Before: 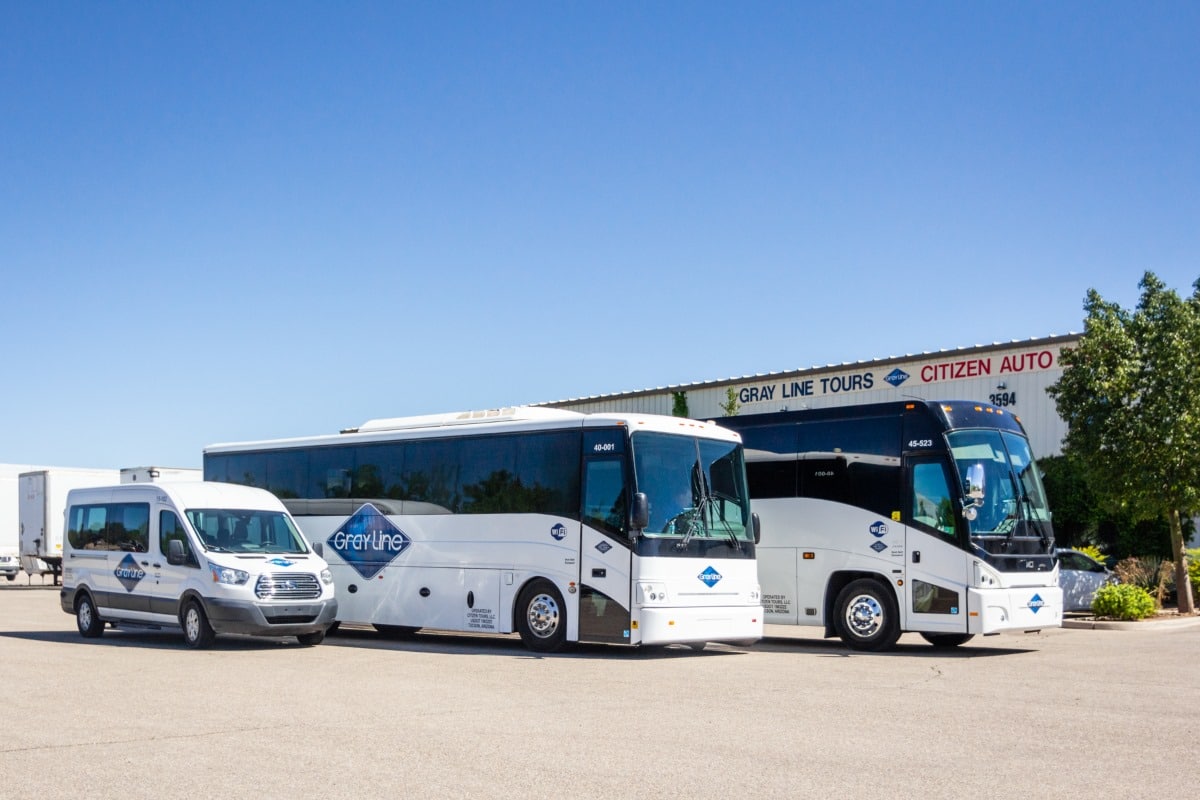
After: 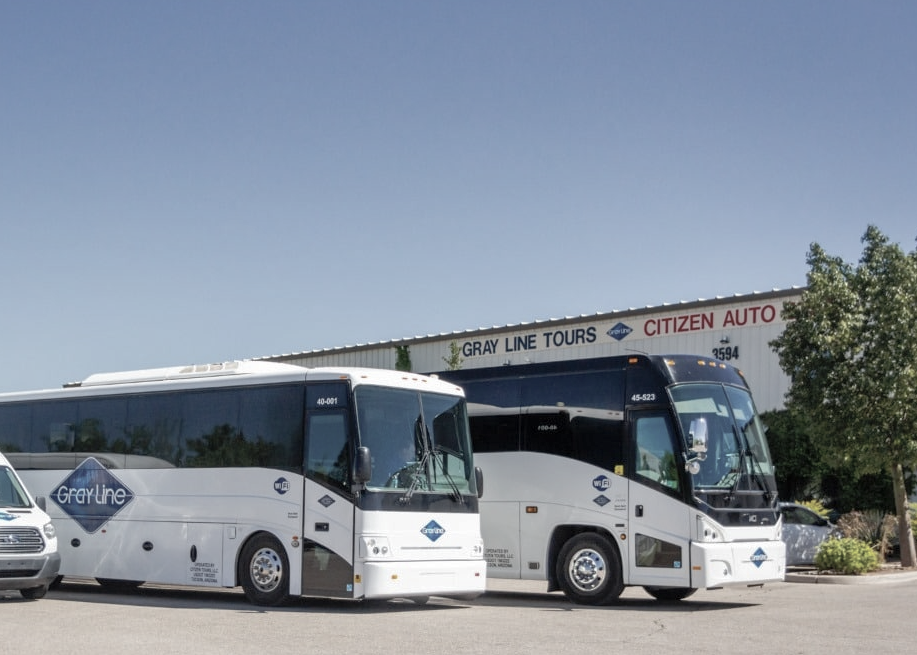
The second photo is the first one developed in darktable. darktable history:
shadows and highlights: on, module defaults
color correction: saturation 0.5
crop: left 23.095%, top 5.827%, bottom 11.854%
